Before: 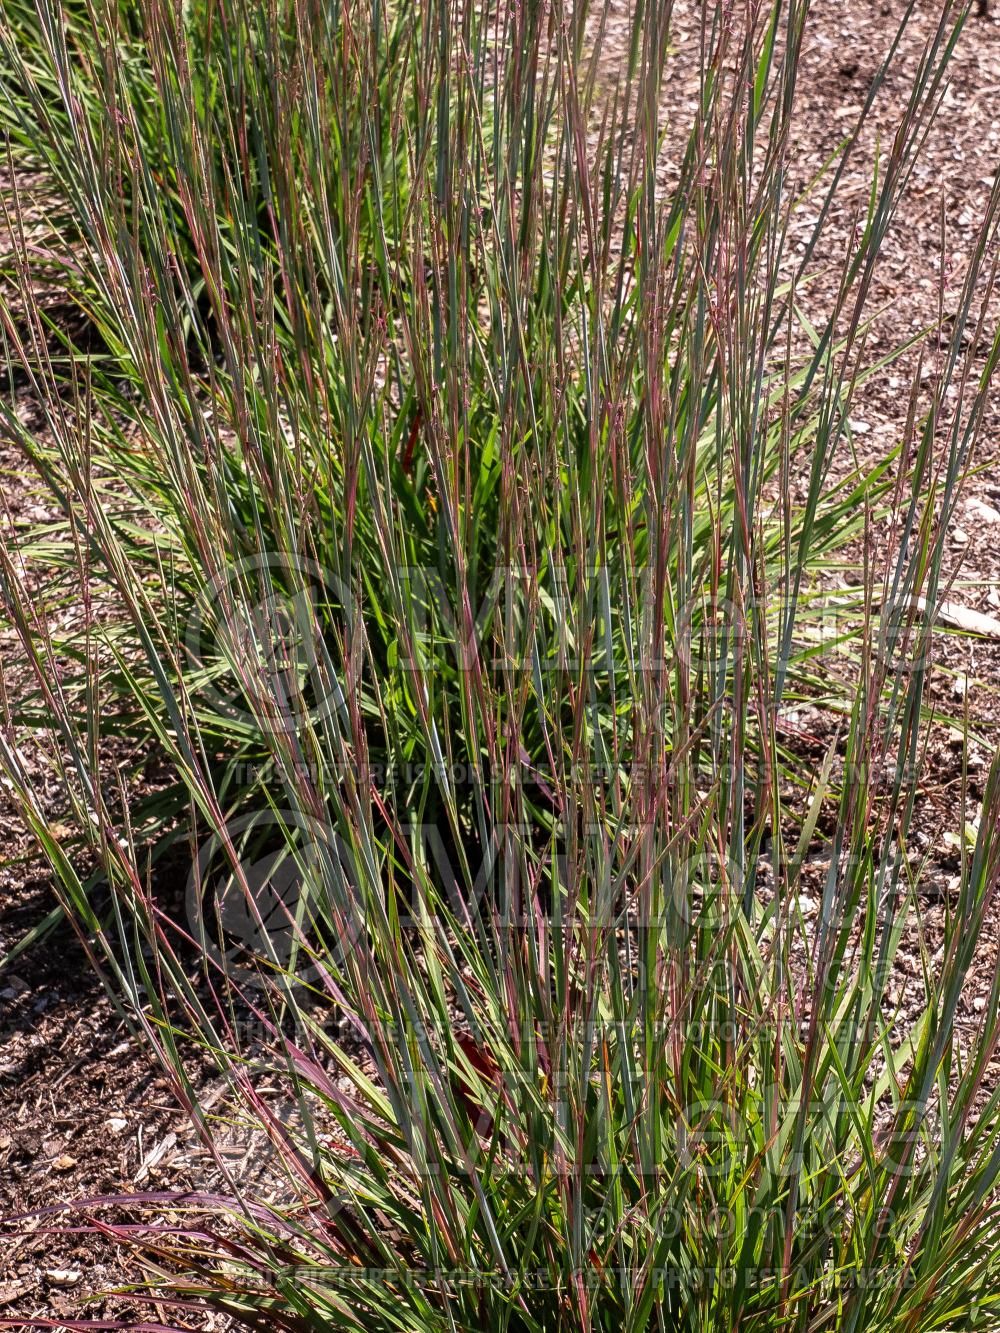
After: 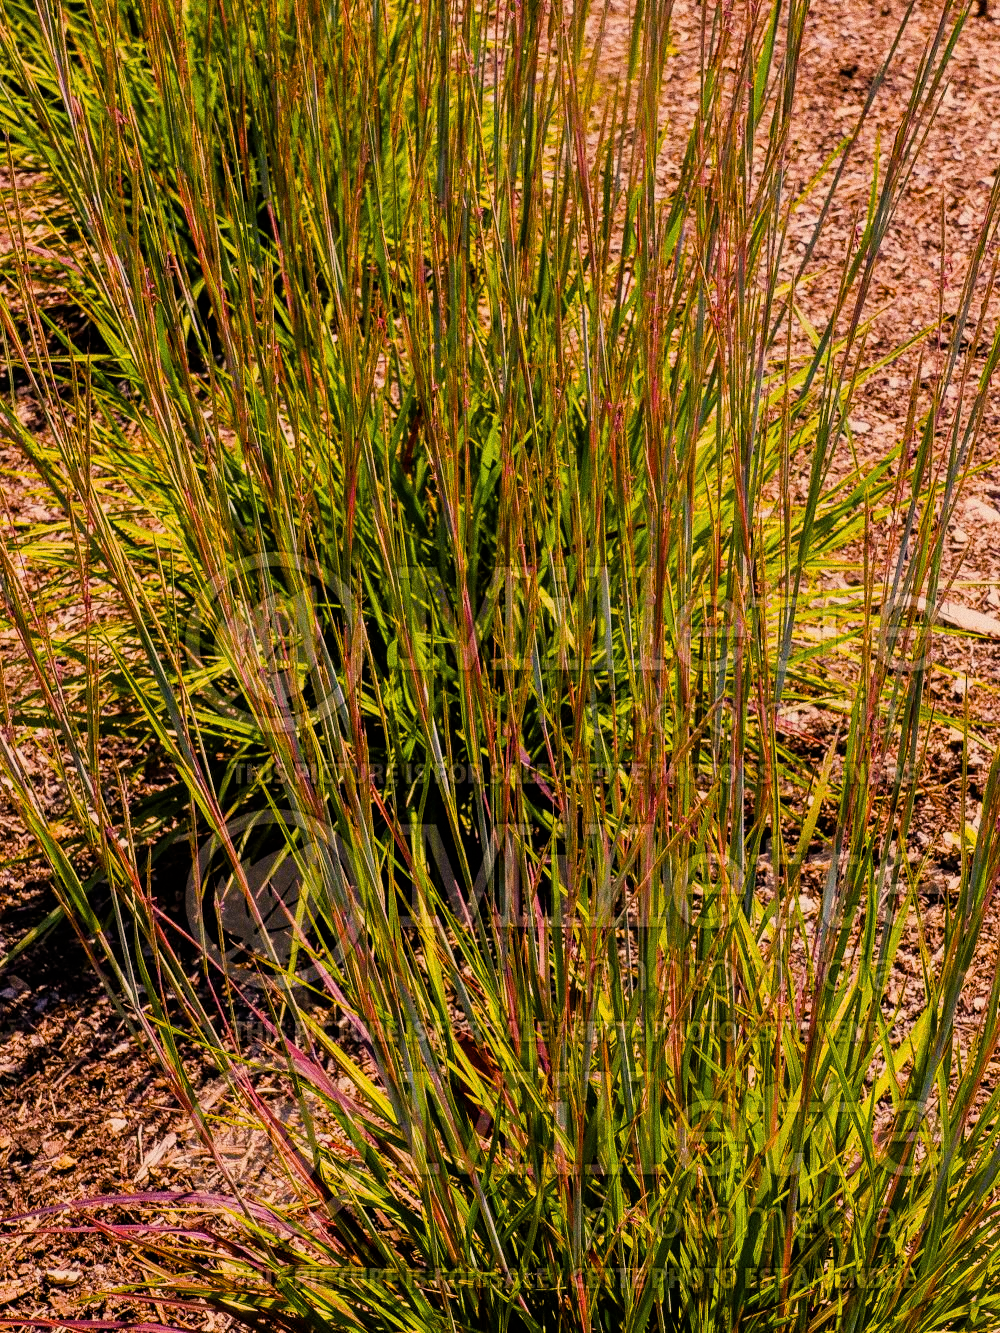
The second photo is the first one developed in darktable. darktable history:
exposure: exposure -0.582 EV, compensate highlight preservation false
grain: coarseness 0.09 ISO, strength 40%
color contrast: green-magenta contrast 0.81
filmic rgb: black relative exposure -7.32 EV, white relative exposure 5.09 EV, hardness 3.2
white balance: red 1.127, blue 0.943
color balance rgb: linear chroma grading › global chroma 25%, perceptual saturation grading › global saturation 40%, perceptual brilliance grading › global brilliance 30%, global vibrance 40%
